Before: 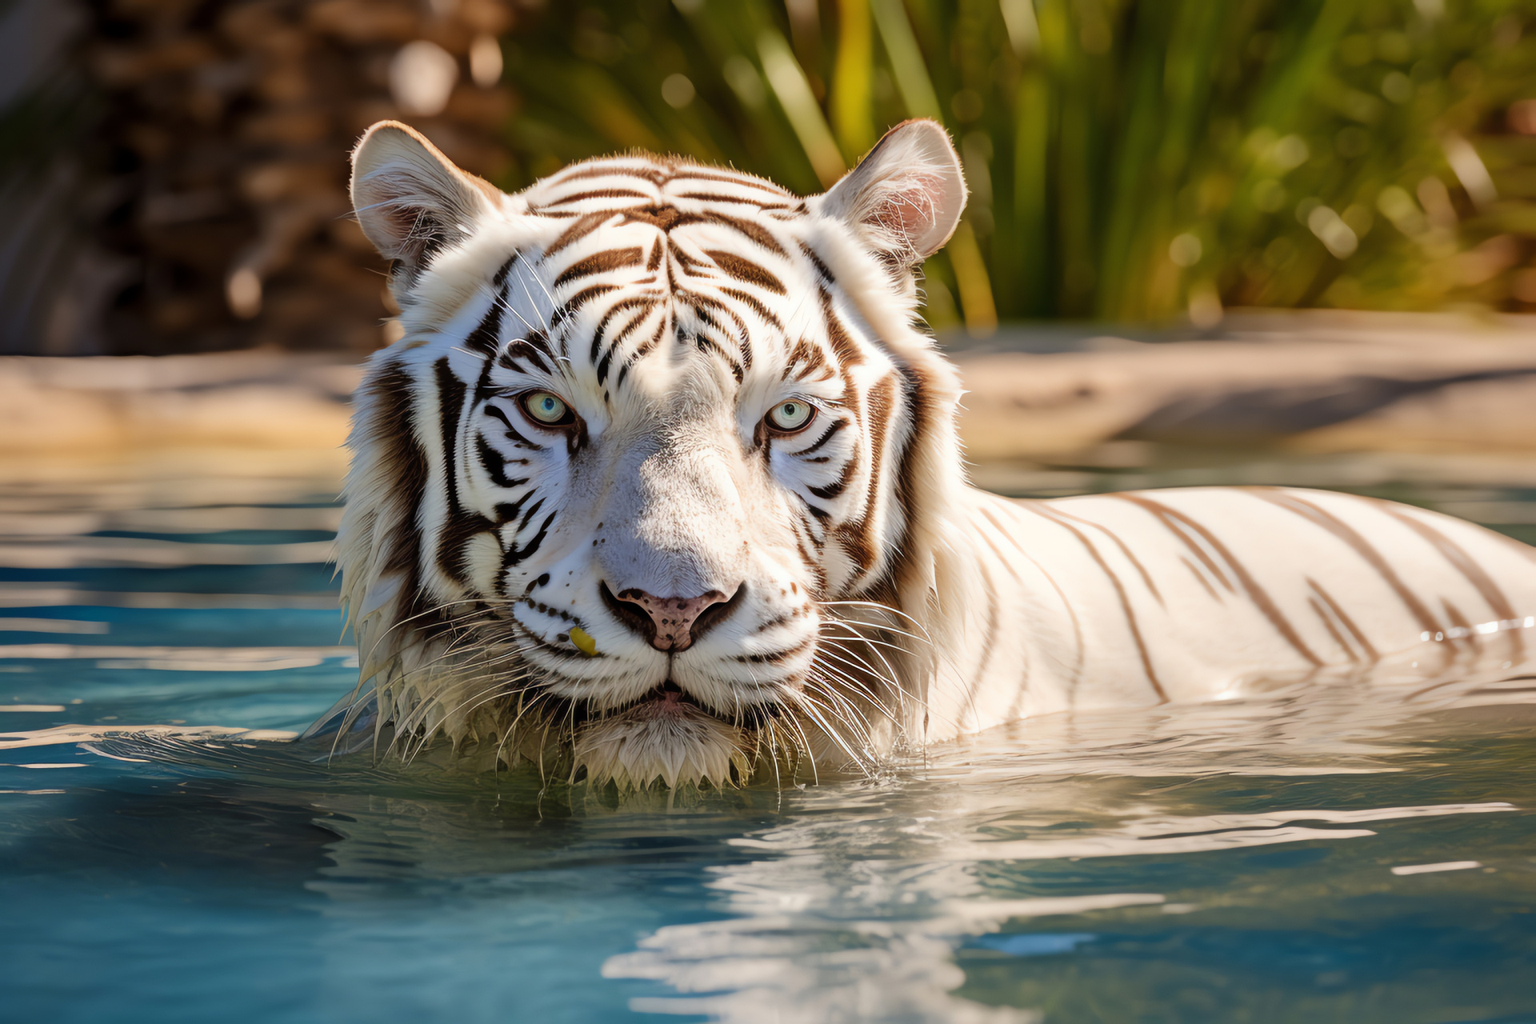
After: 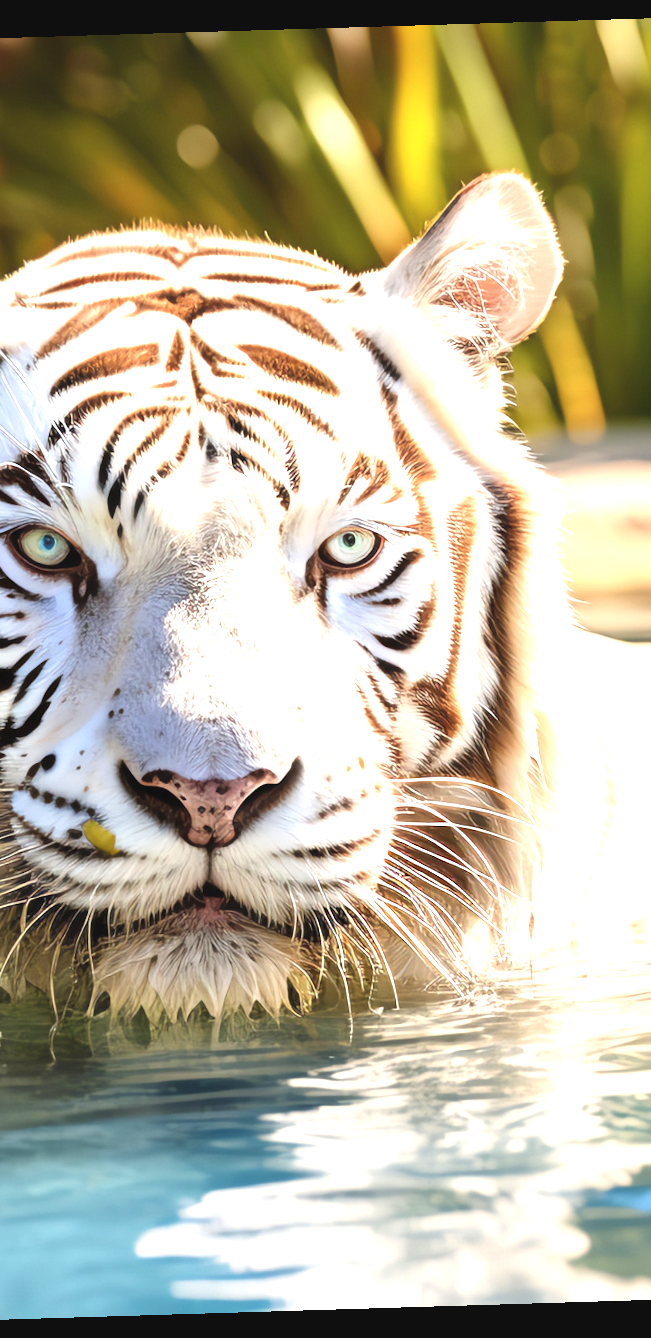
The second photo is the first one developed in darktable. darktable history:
exposure: black level correction -0.002, exposure 1.35 EV, compensate highlight preservation false
crop: left 33.36%, right 33.36%
rotate and perspective: rotation -1.75°, automatic cropping off
contrast brightness saturation: saturation -0.04
